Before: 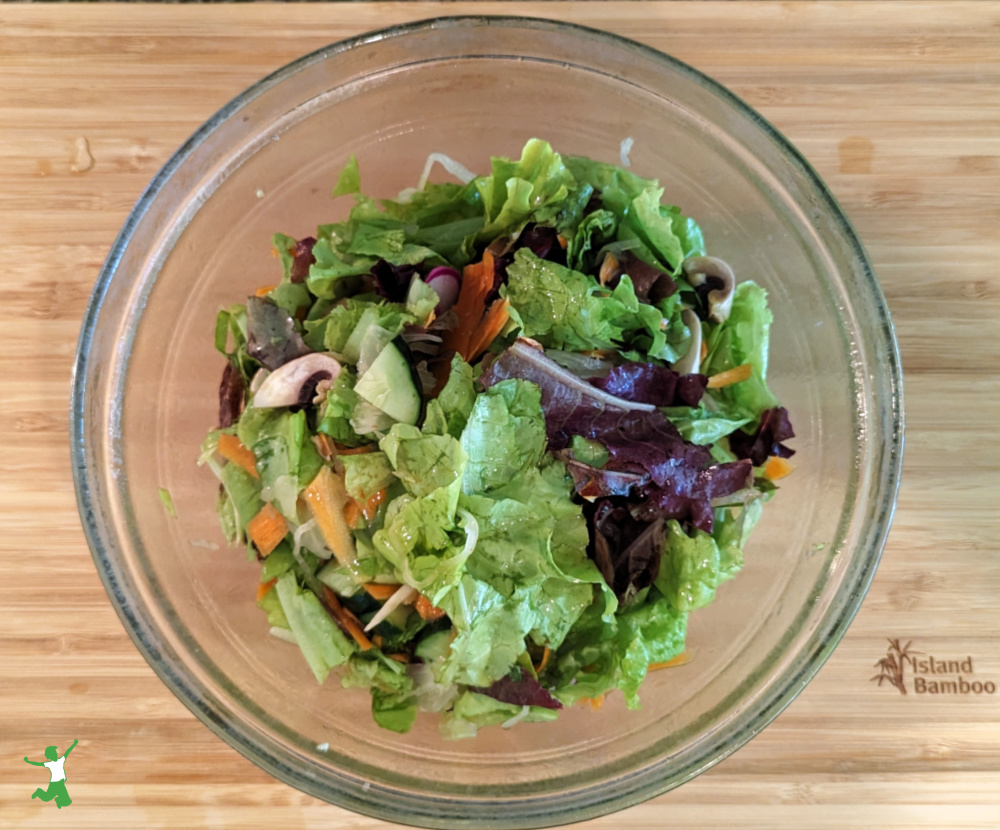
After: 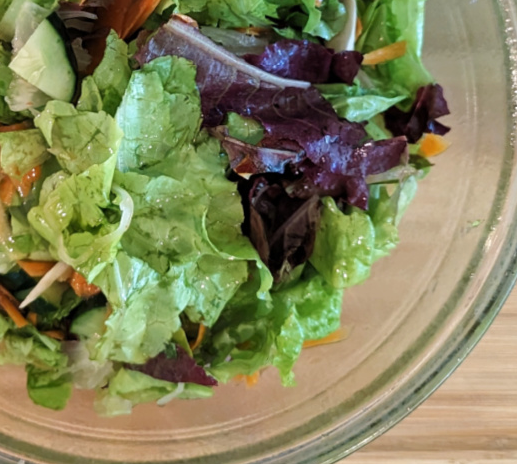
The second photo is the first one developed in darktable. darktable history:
crop: left 34.54%, top 38.933%, right 13.756%, bottom 5.132%
